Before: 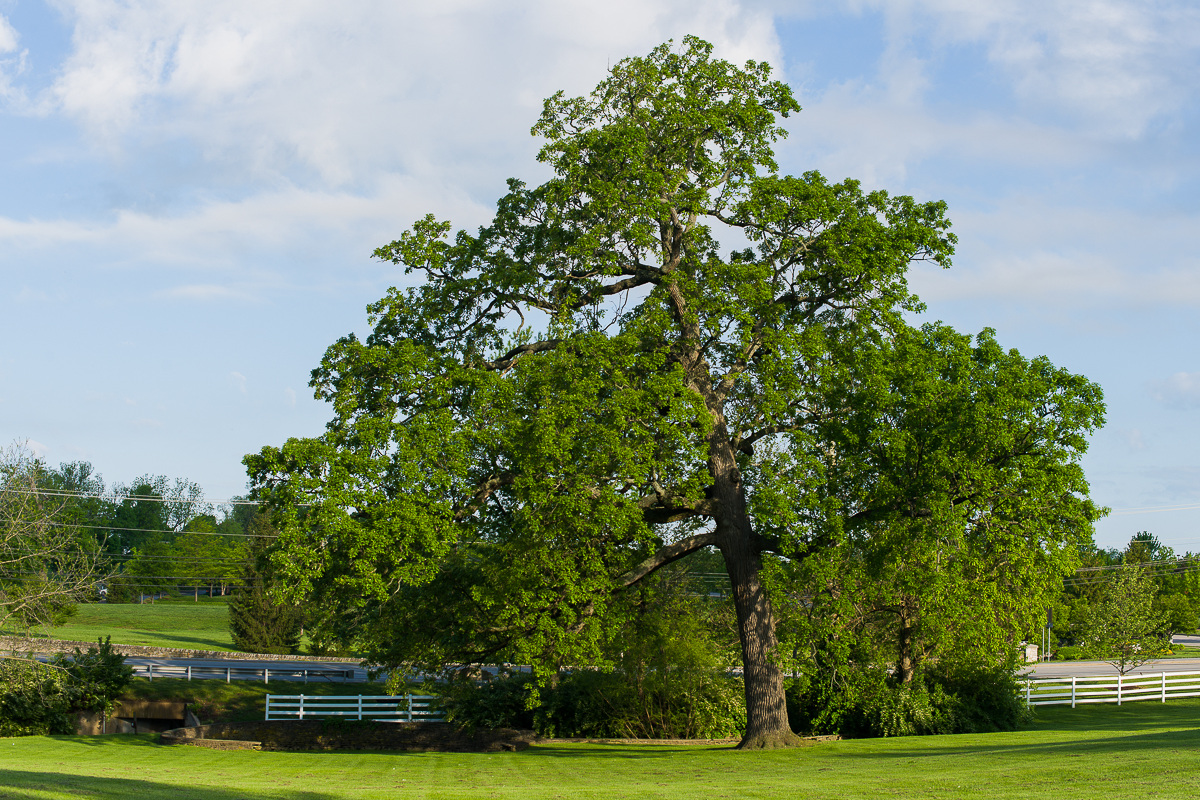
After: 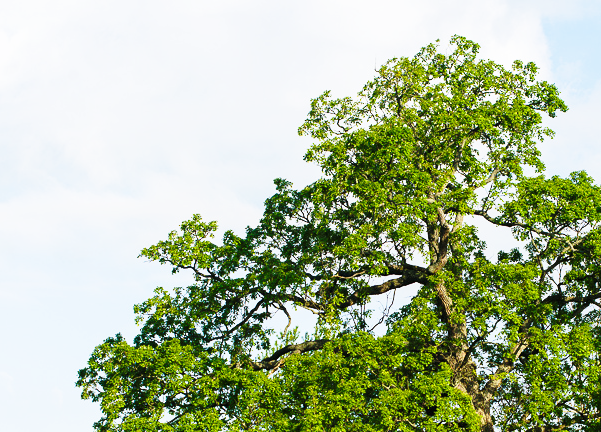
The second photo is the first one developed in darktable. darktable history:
crop: left 19.485%, right 30.375%, bottom 45.903%
base curve: curves: ch0 [(0, 0) (0.028, 0.03) (0.105, 0.232) (0.387, 0.748) (0.754, 0.968) (1, 1)], preserve colors none
